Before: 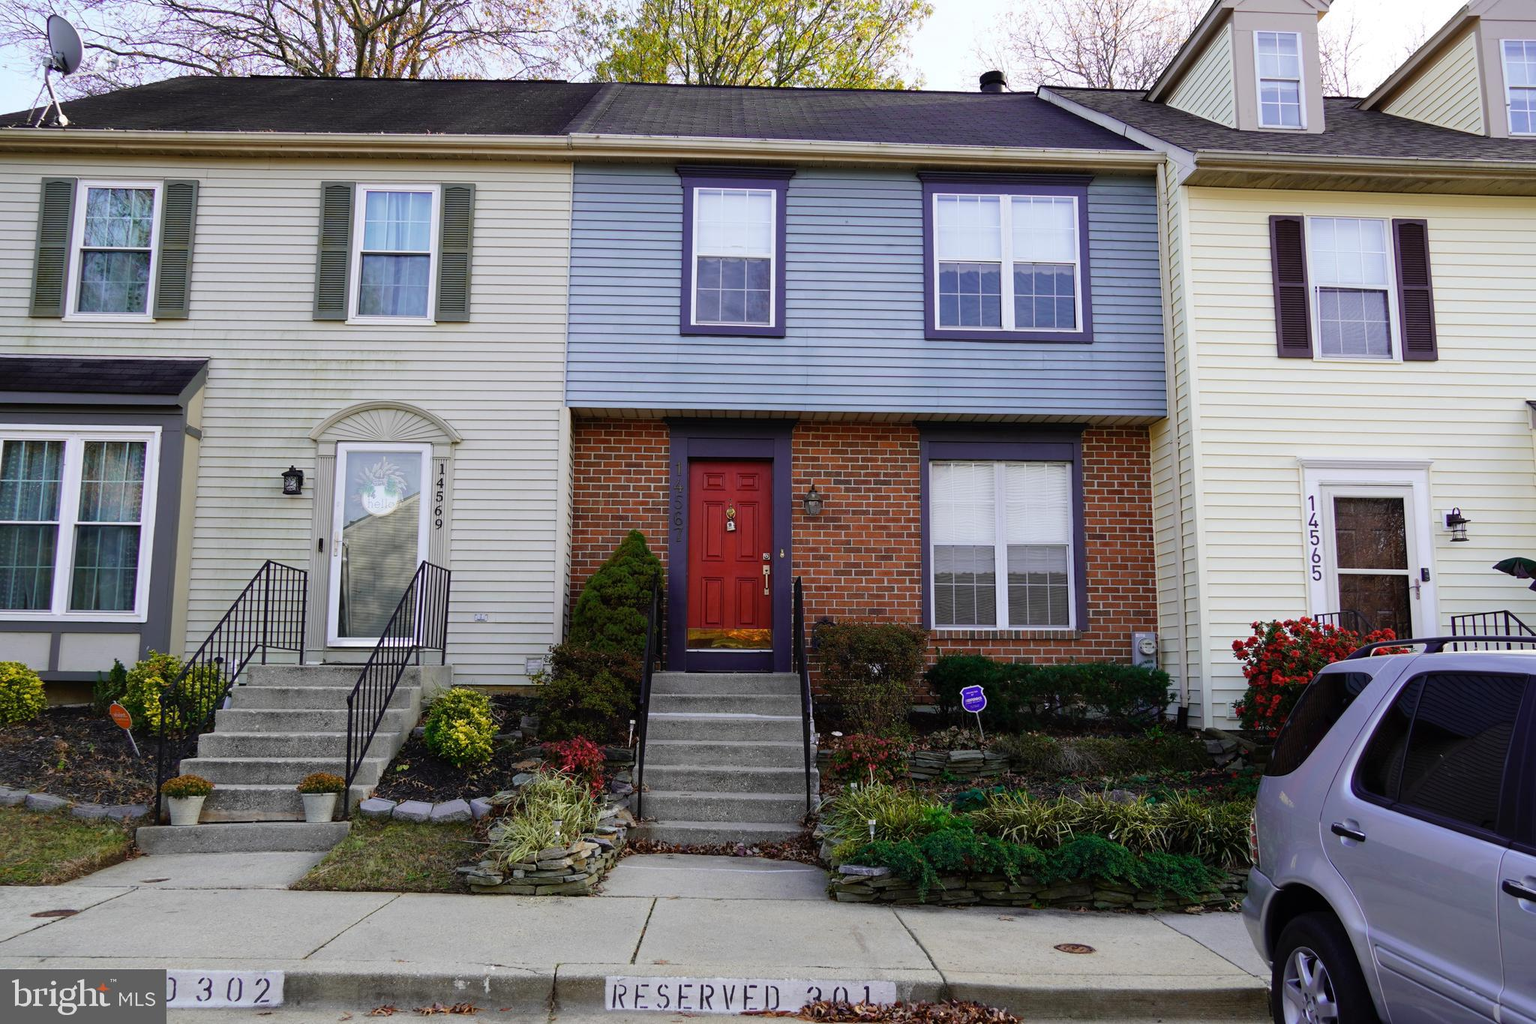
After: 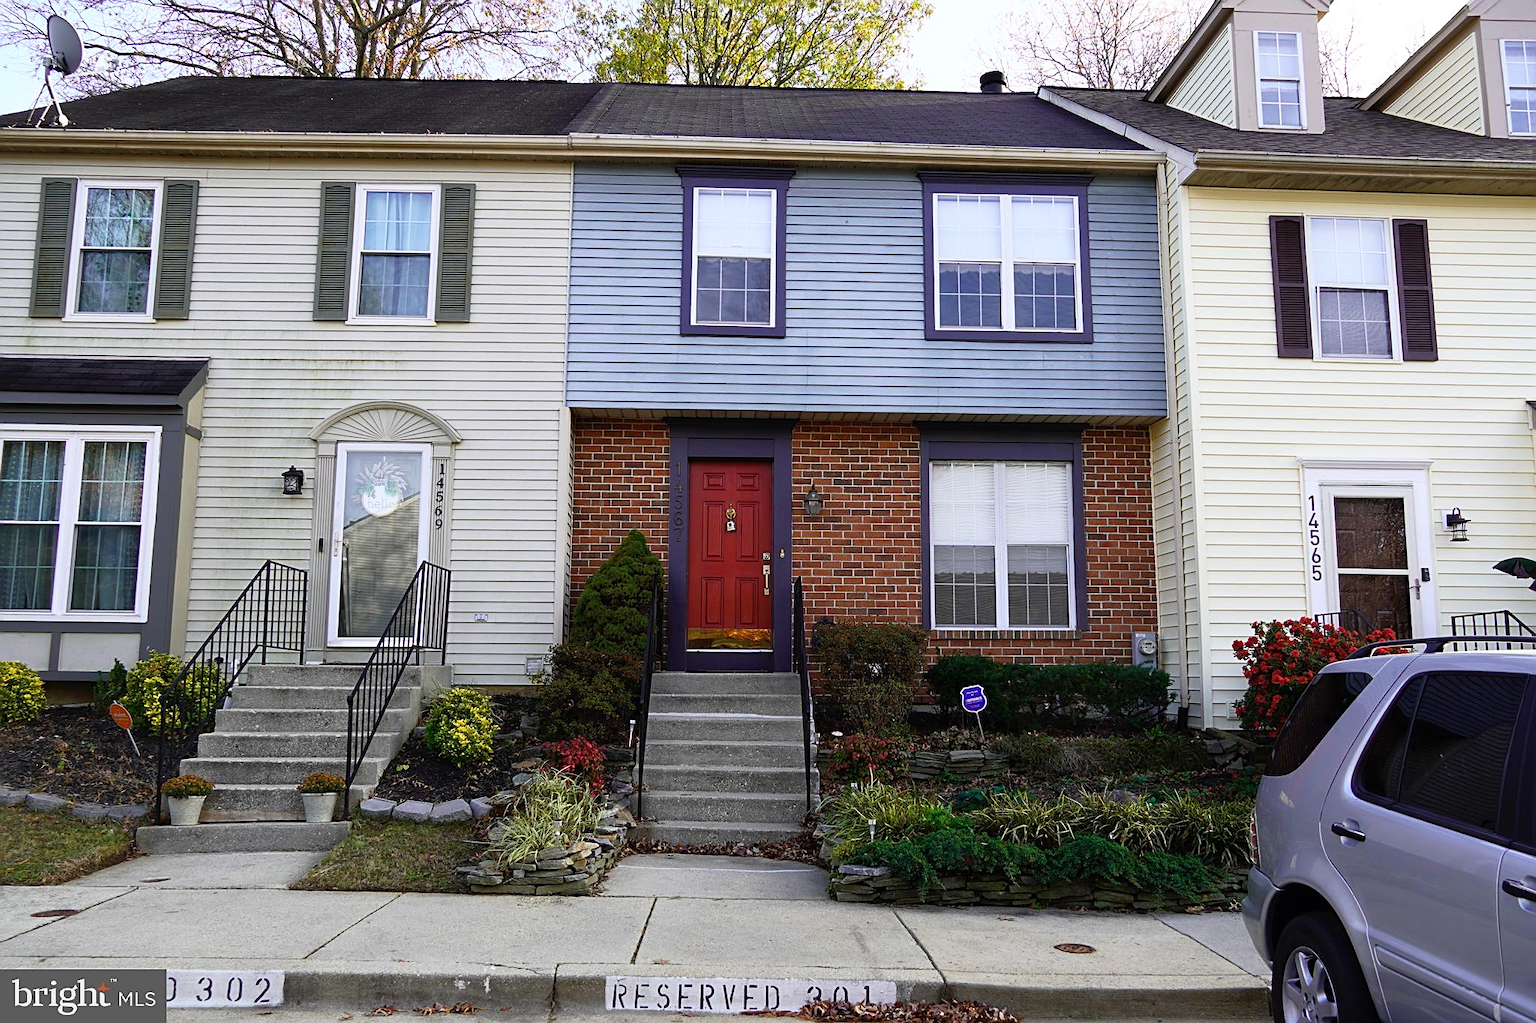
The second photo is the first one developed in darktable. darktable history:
exposure: exposure -0.001 EV, compensate exposure bias true, compensate highlight preservation false
base curve: curves: ch0 [(0, 0) (0.257, 0.25) (0.482, 0.586) (0.757, 0.871) (1, 1)]
sharpen: on, module defaults
